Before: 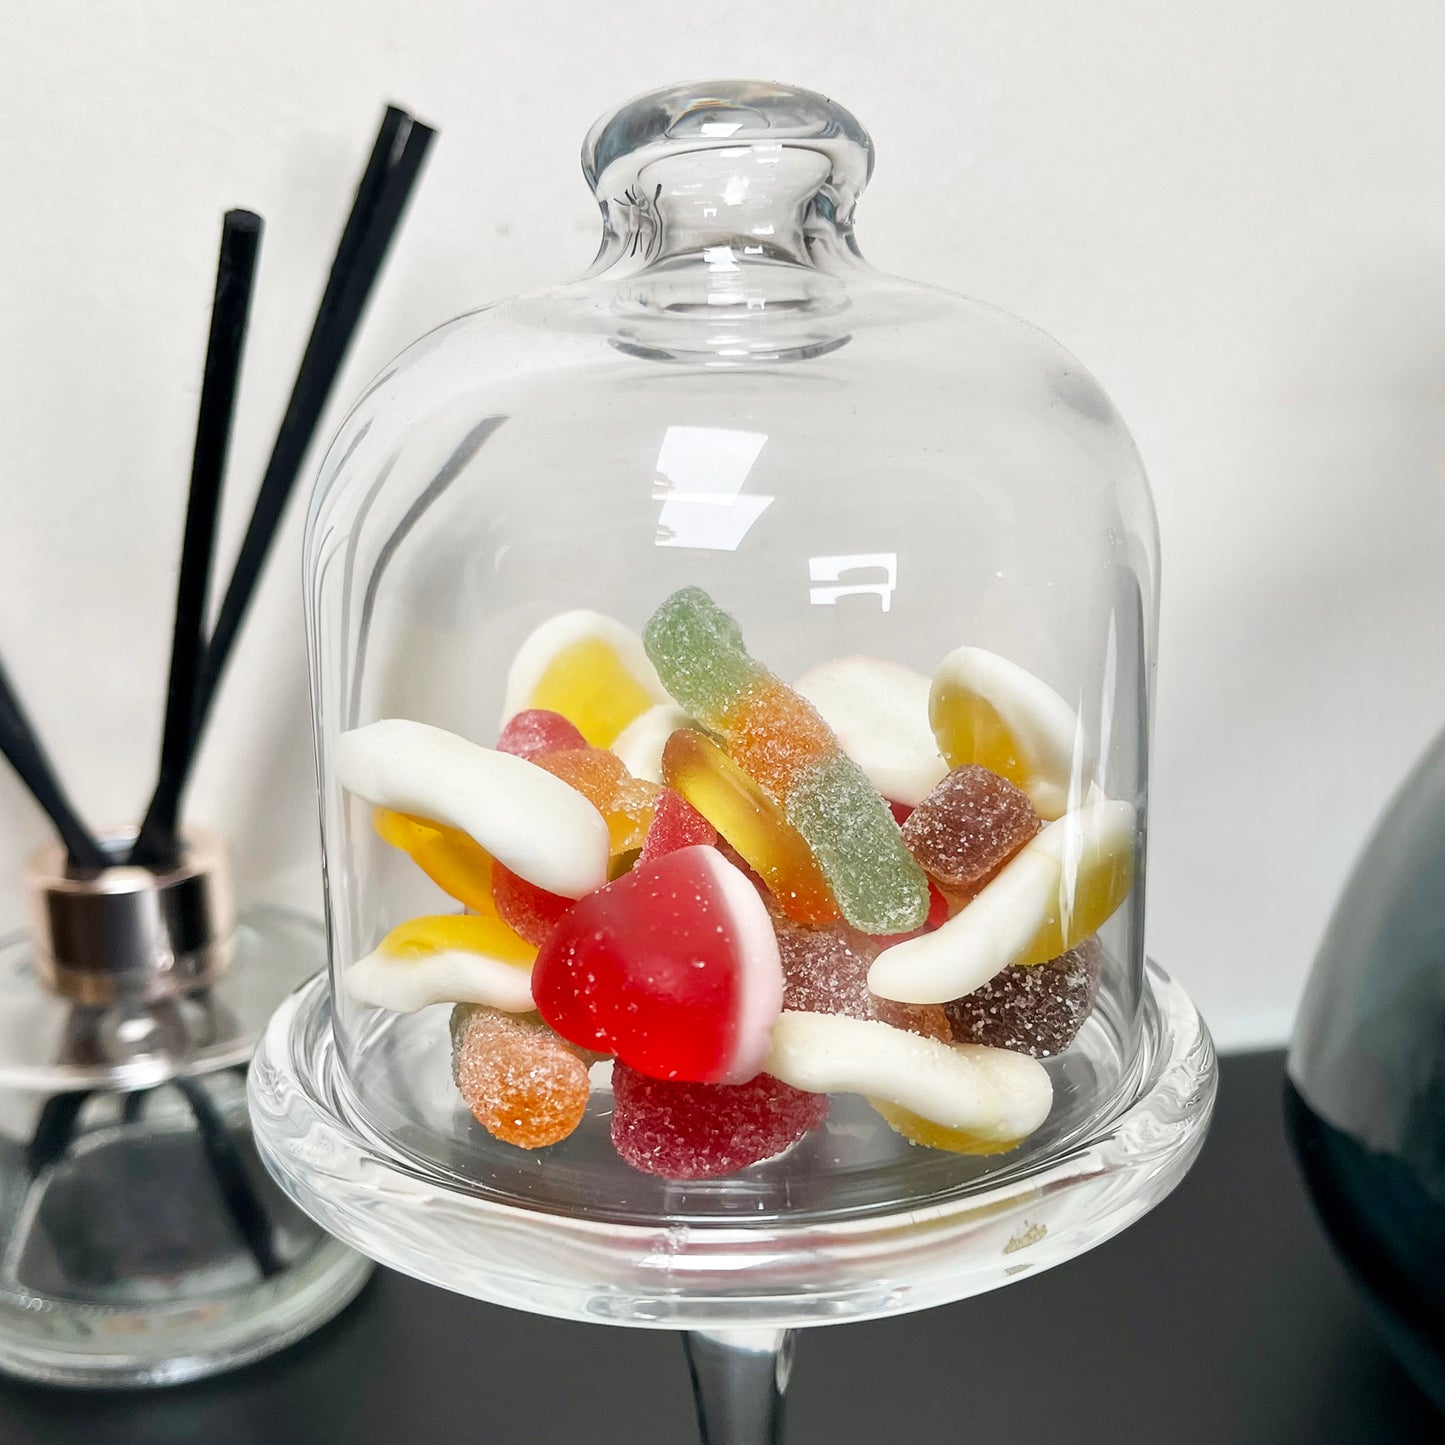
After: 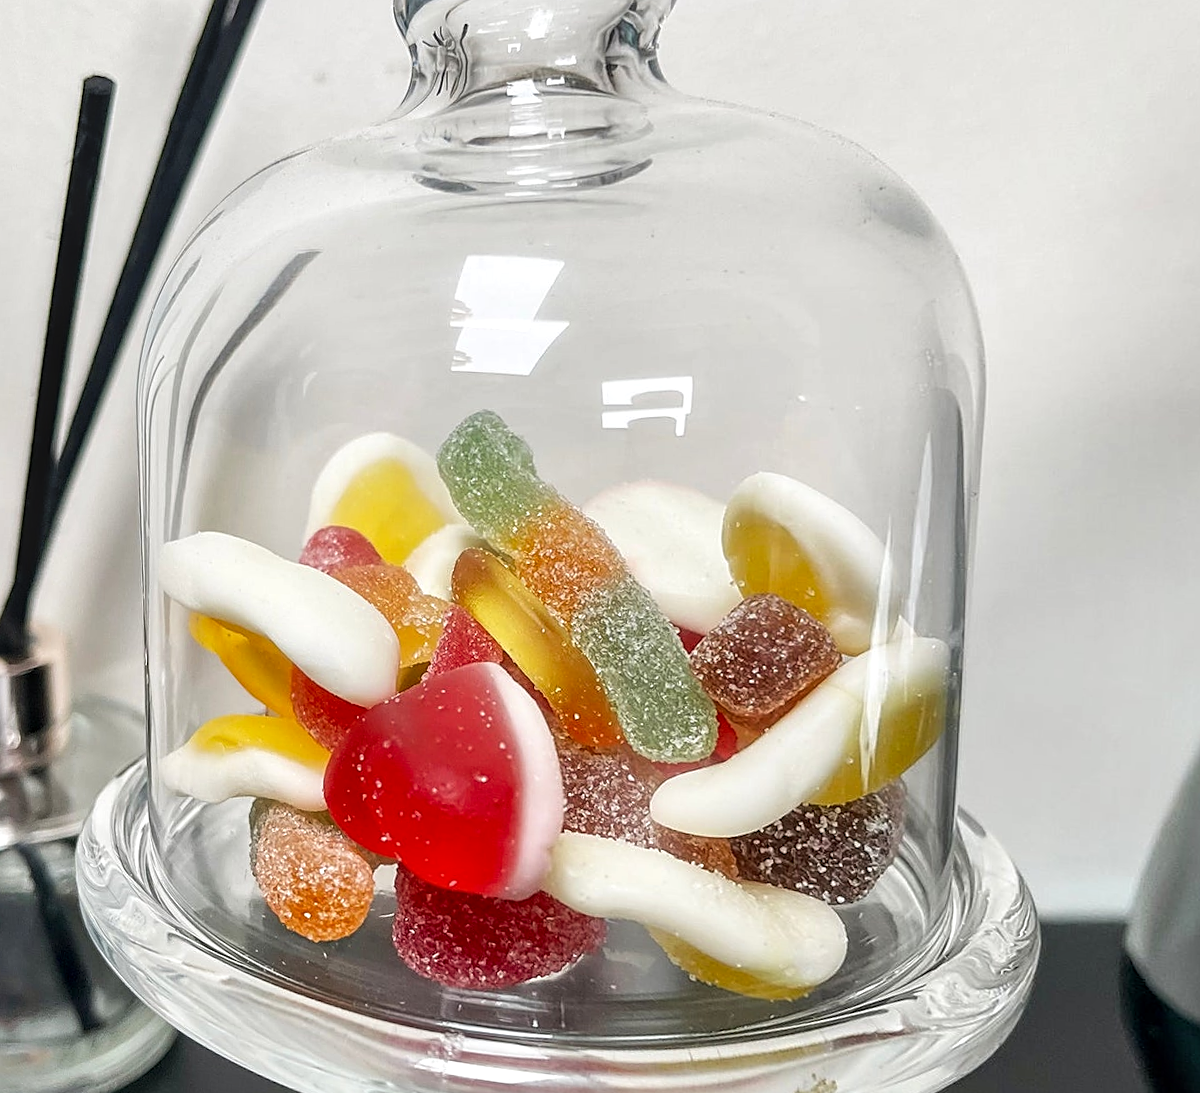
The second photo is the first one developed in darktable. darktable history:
local contrast: on, module defaults
rotate and perspective: rotation 1.69°, lens shift (vertical) -0.023, lens shift (horizontal) -0.291, crop left 0.025, crop right 0.988, crop top 0.092, crop bottom 0.842
sharpen: on, module defaults
crop: left 6.446%, top 8.188%, right 9.538%, bottom 3.548%
